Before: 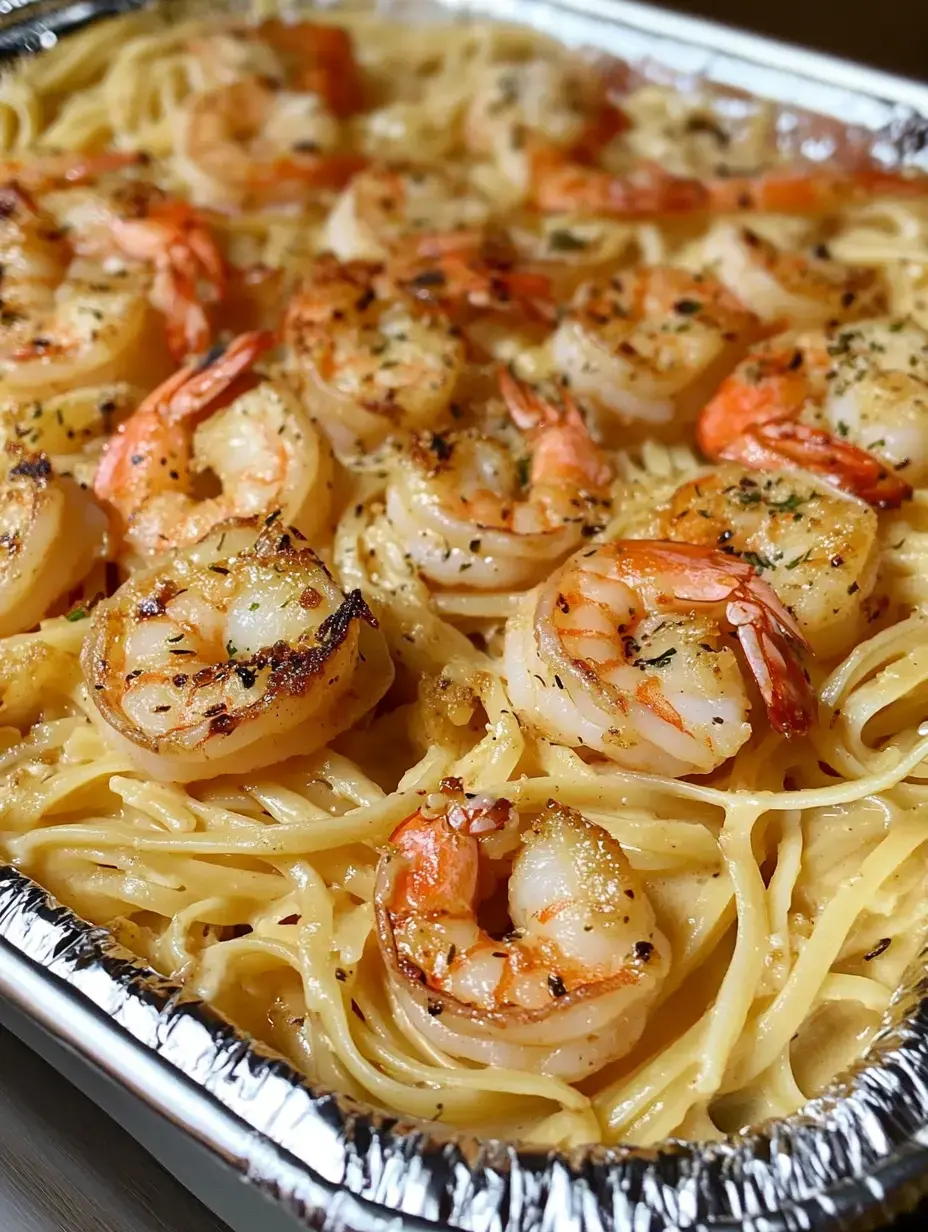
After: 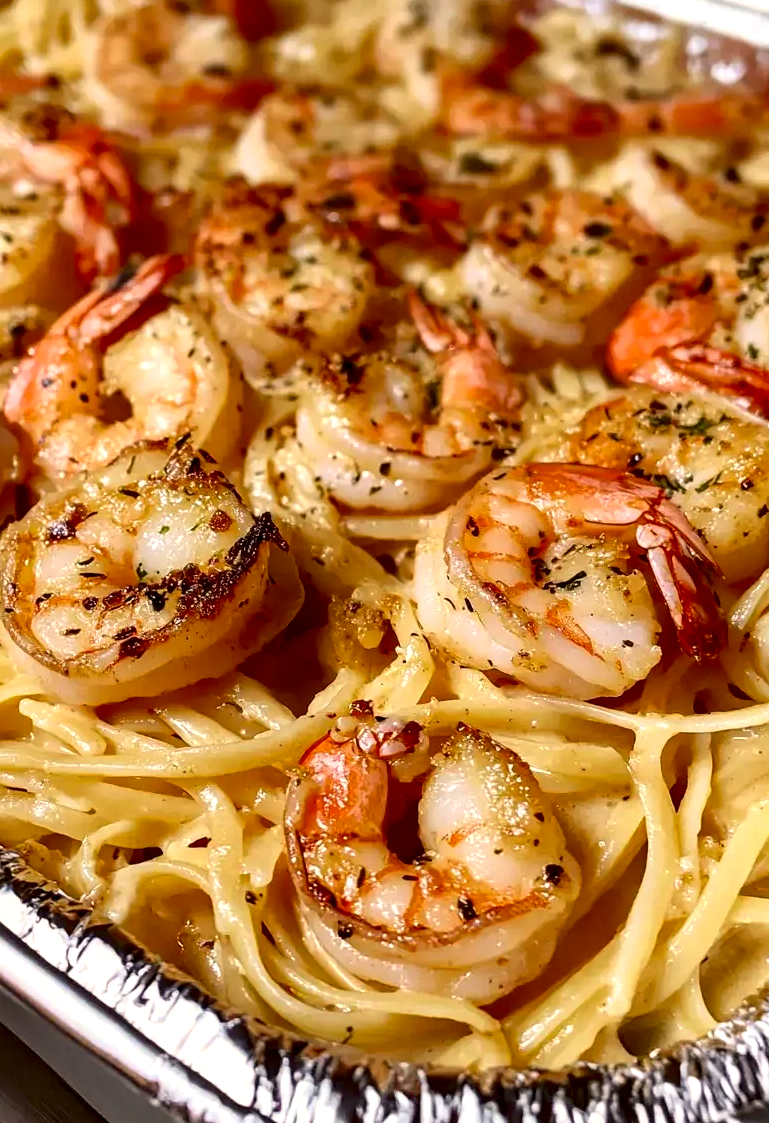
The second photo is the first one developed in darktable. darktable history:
color correction: highlights a* 6.63, highlights b* 8.15, shadows a* 6.46, shadows b* 6.91, saturation 0.901
crop: left 9.782%, top 6.327%, right 7.245%, bottom 2.443%
tone equalizer: on, module defaults
contrast brightness saturation: contrast 0.08, saturation 0.204
local contrast: detail 135%, midtone range 0.743
